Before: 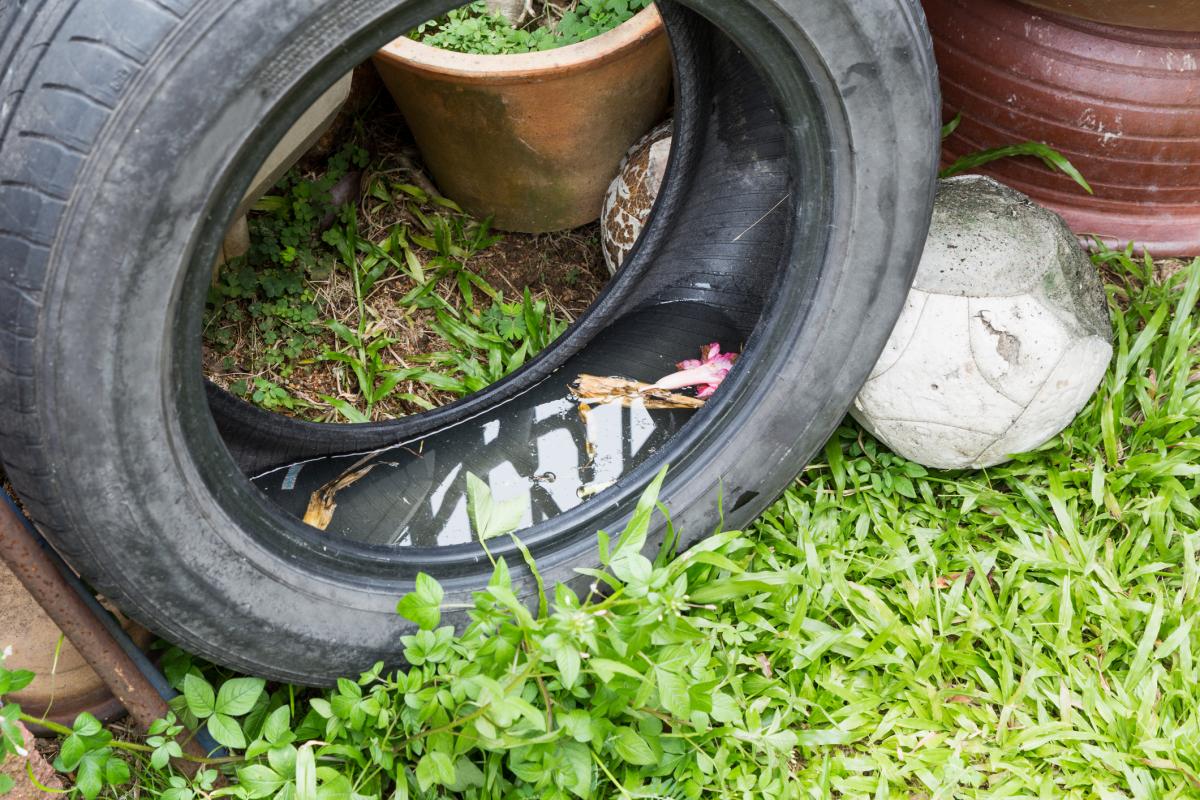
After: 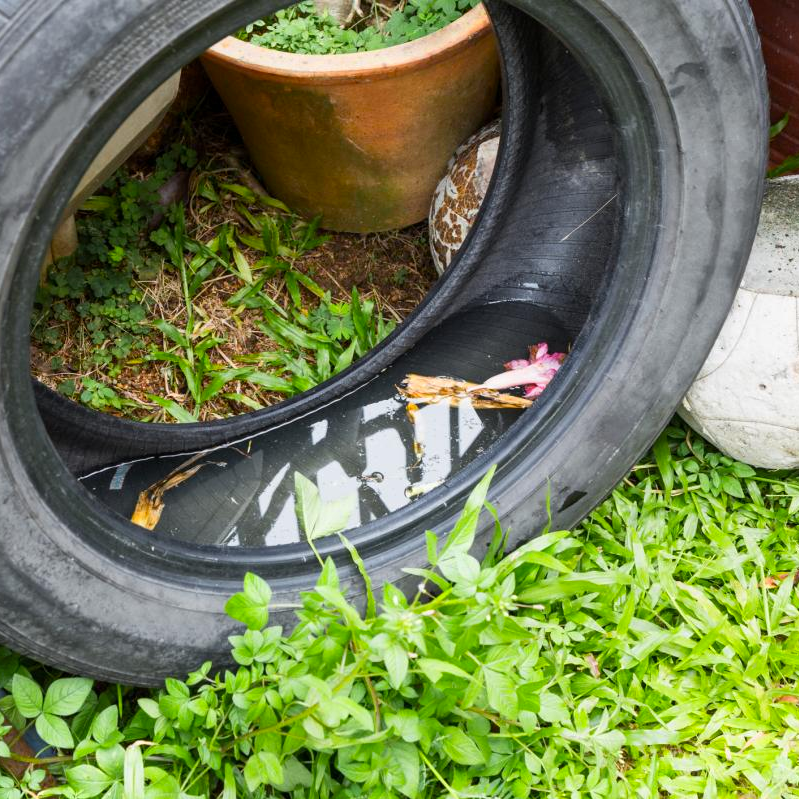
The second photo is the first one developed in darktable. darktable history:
crop and rotate: left 14.385%, right 18.948%
color zones: curves: ch0 [(0.224, 0.526) (0.75, 0.5)]; ch1 [(0.055, 0.526) (0.224, 0.761) (0.377, 0.526) (0.75, 0.5)]
exposure: compensate highlight preservation false
